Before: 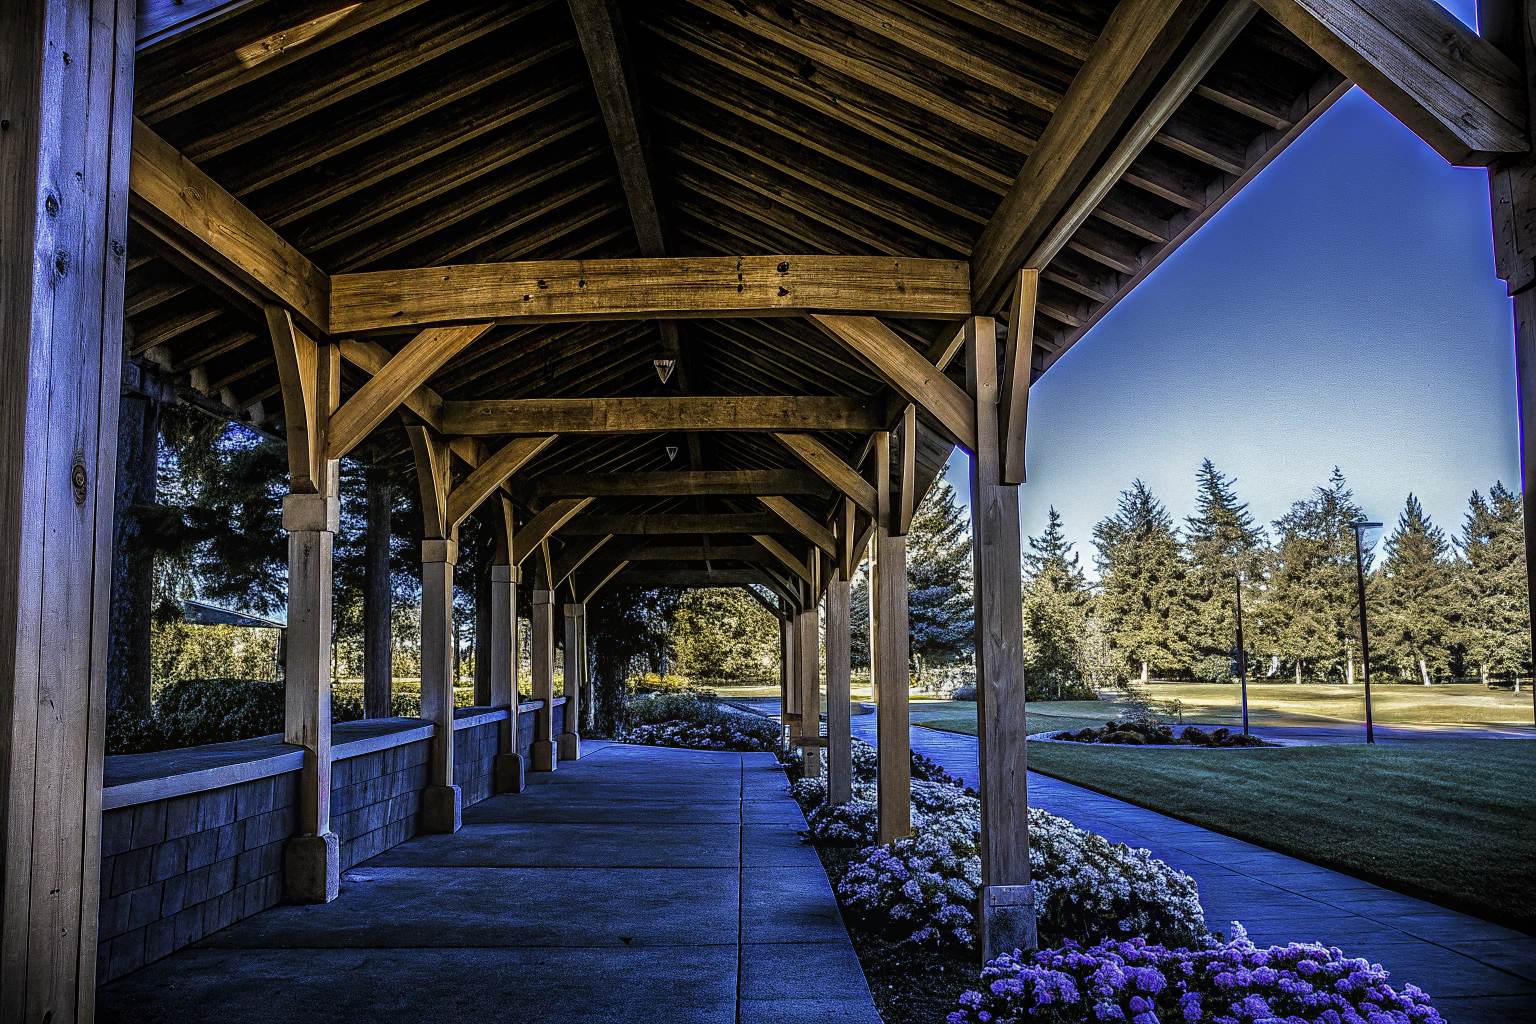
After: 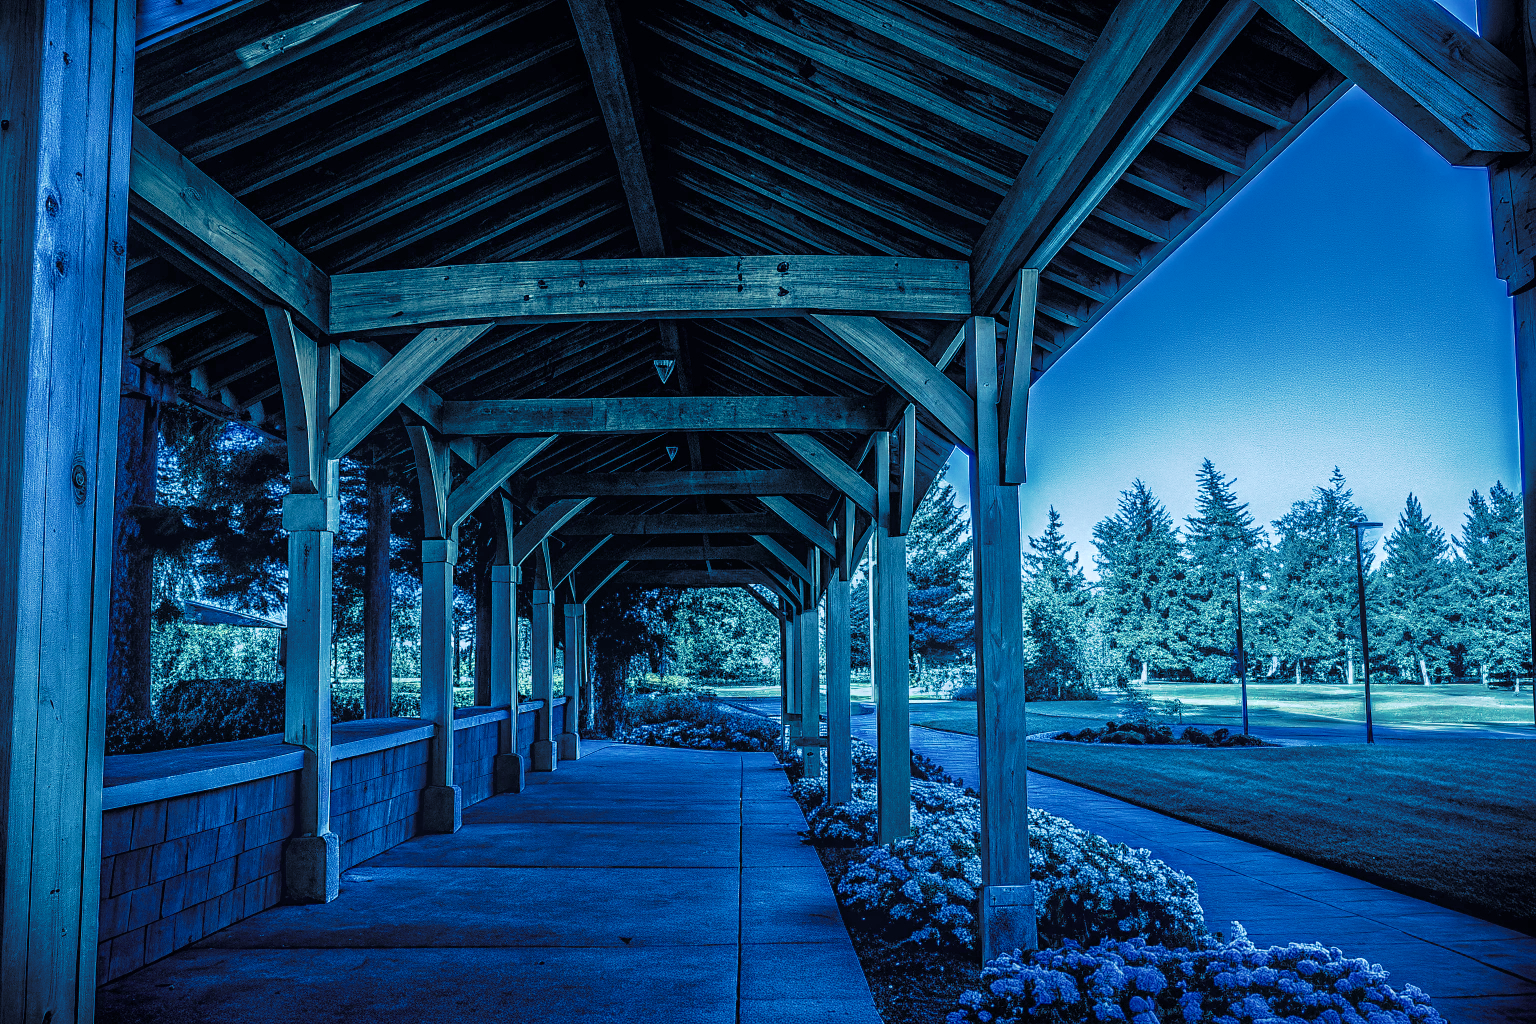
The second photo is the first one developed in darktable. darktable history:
tone curve: curves: ch0 [(0, 0) (0.003, 0.005) (0.011, 0.016) (0.025, 0.036) (0.044, 0.071) (0.069, 0.112) (0.1, 0.149) (0.136, 0.187) (0.177, 0.228) (0.224, 0.272) (0.277, 0.32) (0.335, 0.374) (0.399, 0.429) (0.468, 0.479) (0.543, 0.538) (0.623, 0.609) (0.709, 0.697) (0.801, 0.789) (0.898, 0.876) (1, 1)], preserve colors none
color look up table: target L [99.8, 101.52, 100.38, 95.27, 91.74, 84.54, 90.49, 73.72, 80.52, 67.69, 83.29, 64.46, 44.44, 35.22, 8.658, 200.62, 73.45, 61.61, 51.99, 53.19, 33.46, 36.59, 18.67, 27.73, 14.58, 3.437, 12.39, 0.049, 86.87, 61.04, 55.13, 38.88, 37.89, 54.27, 36.14, 24.65, 14.36, 42.27, 44.51, 10.75, 12.15, 3.111, 98.78, 94.31, 82.94, 86.63, 86.59, 61.22, 22.32], target a [-11.21, -3.447, -10.08, -28.6, -48.07, -47.67, -60.05, -33.76, -51.8, -38.73, -52.89, -34.29, -34.7, -14.53, -3.879, 0, -2.574, 8.891, 13.8, -15.58, 24.47, -7.284, 17.09, -2.284, 14.9, 10.67, -1.9, 0.319, -0.298, 8.13, 21.73, 28.92, 7.756, -0.741, 13.67, 37.1, 35.24, -6.087, -18.83, 29.22, 37.31, 12.9, -17.36, -11.09, -14.68, -32.57, -47.38, -25.85, 4.557], target b [-2.946, 0.799, -2.549, 19.85, -15.01, -9.457, 11.76, -23.62, 9.356, -5.494, -1.877, -22.58, -14.52, -34.88, -18.13, 0, -2.033, -25.32, -2.853, -26.35, -31.53, -19.64, -50.6, -45.95, -52.98, -32.09, -26.28, -1.26, -14.33, -40.5, -44.66, -47.88, -53.76, -58.15, -67.42, -79.4, -68.88, -54.03, -40.31, -65.72, -75.99, -36.74, -5.581, -12.42, -26.03, -23.33, -18.23, -36.44, -49.69], num patches 49
